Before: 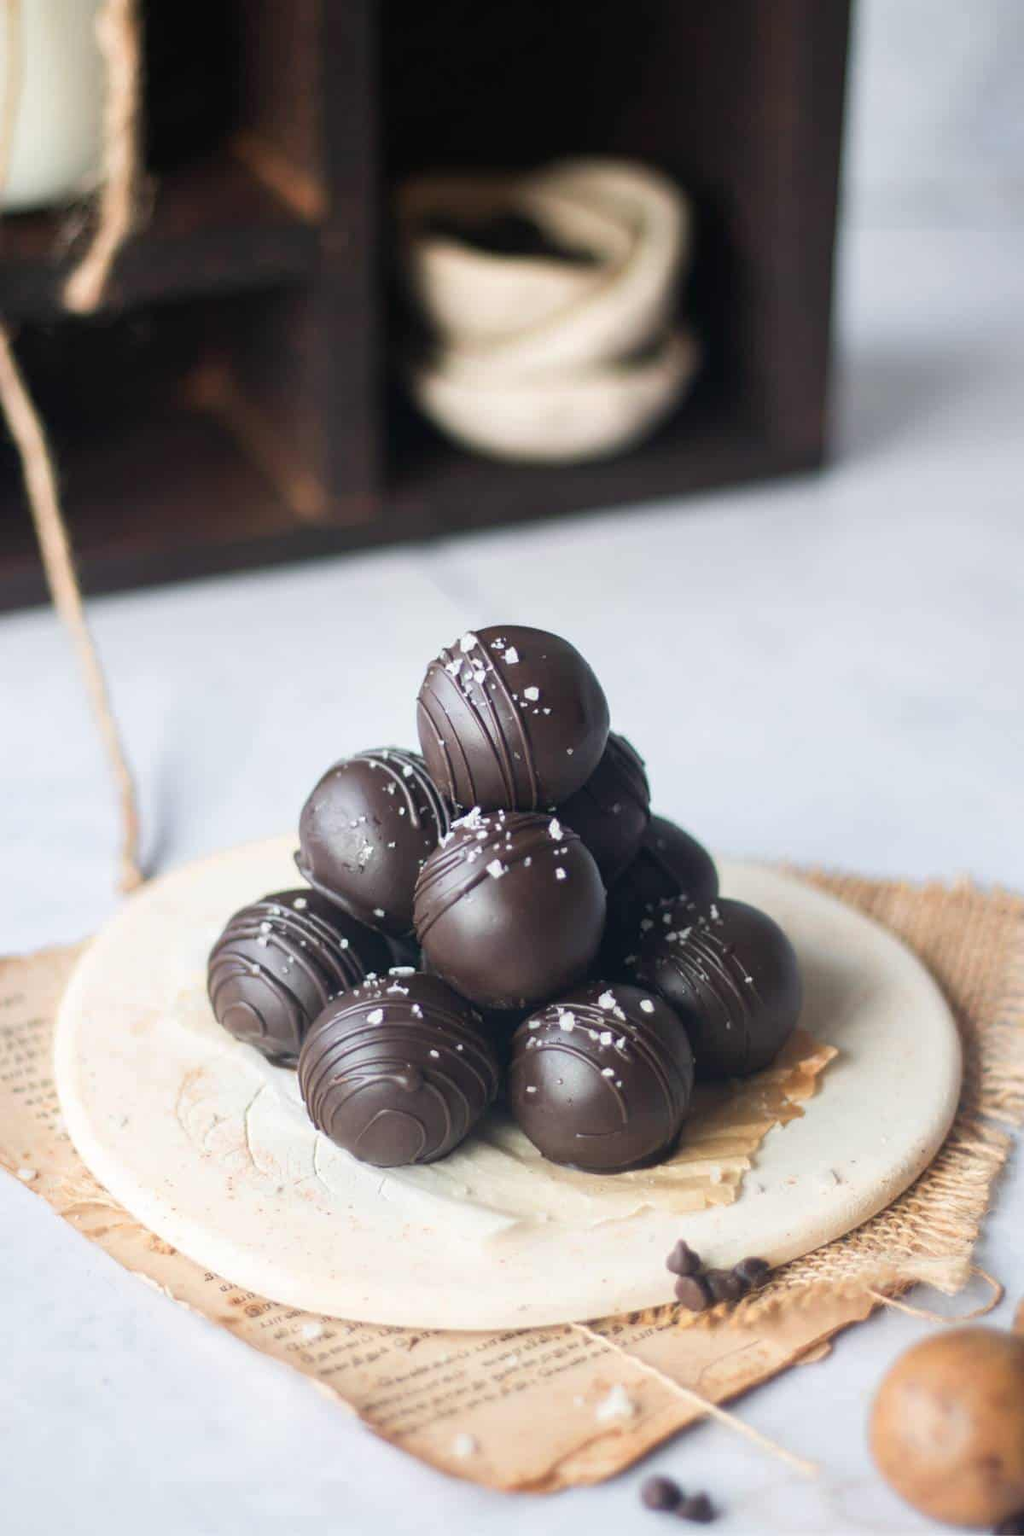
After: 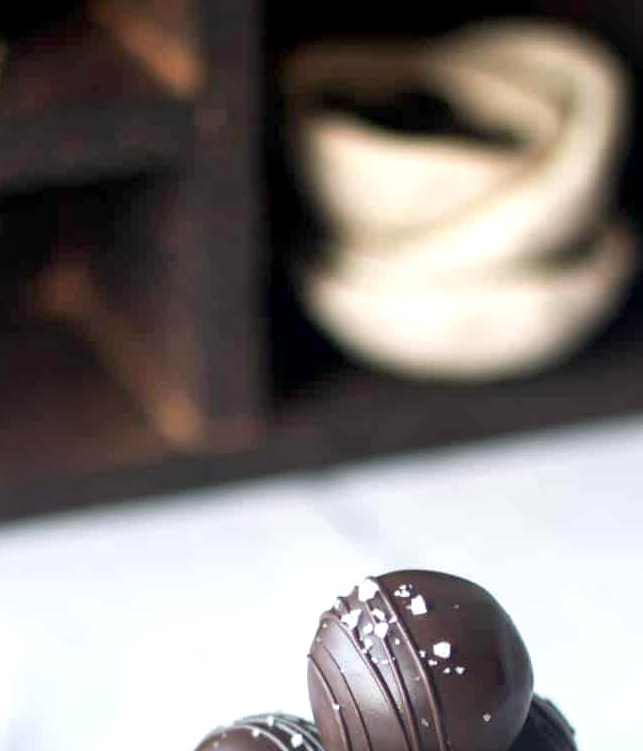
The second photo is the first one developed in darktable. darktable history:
local contrast: mode bilateral grid, contrast 21, coarseness 51, detail 128%, midtone range 0.2
exposure: black level correction 0.003, exposure 0.38 EV, compensate exposure bias true, compensate highlight preservation false
crop: left 15.127%, top 9.096%, right 31.241%, bottom 49.171%
